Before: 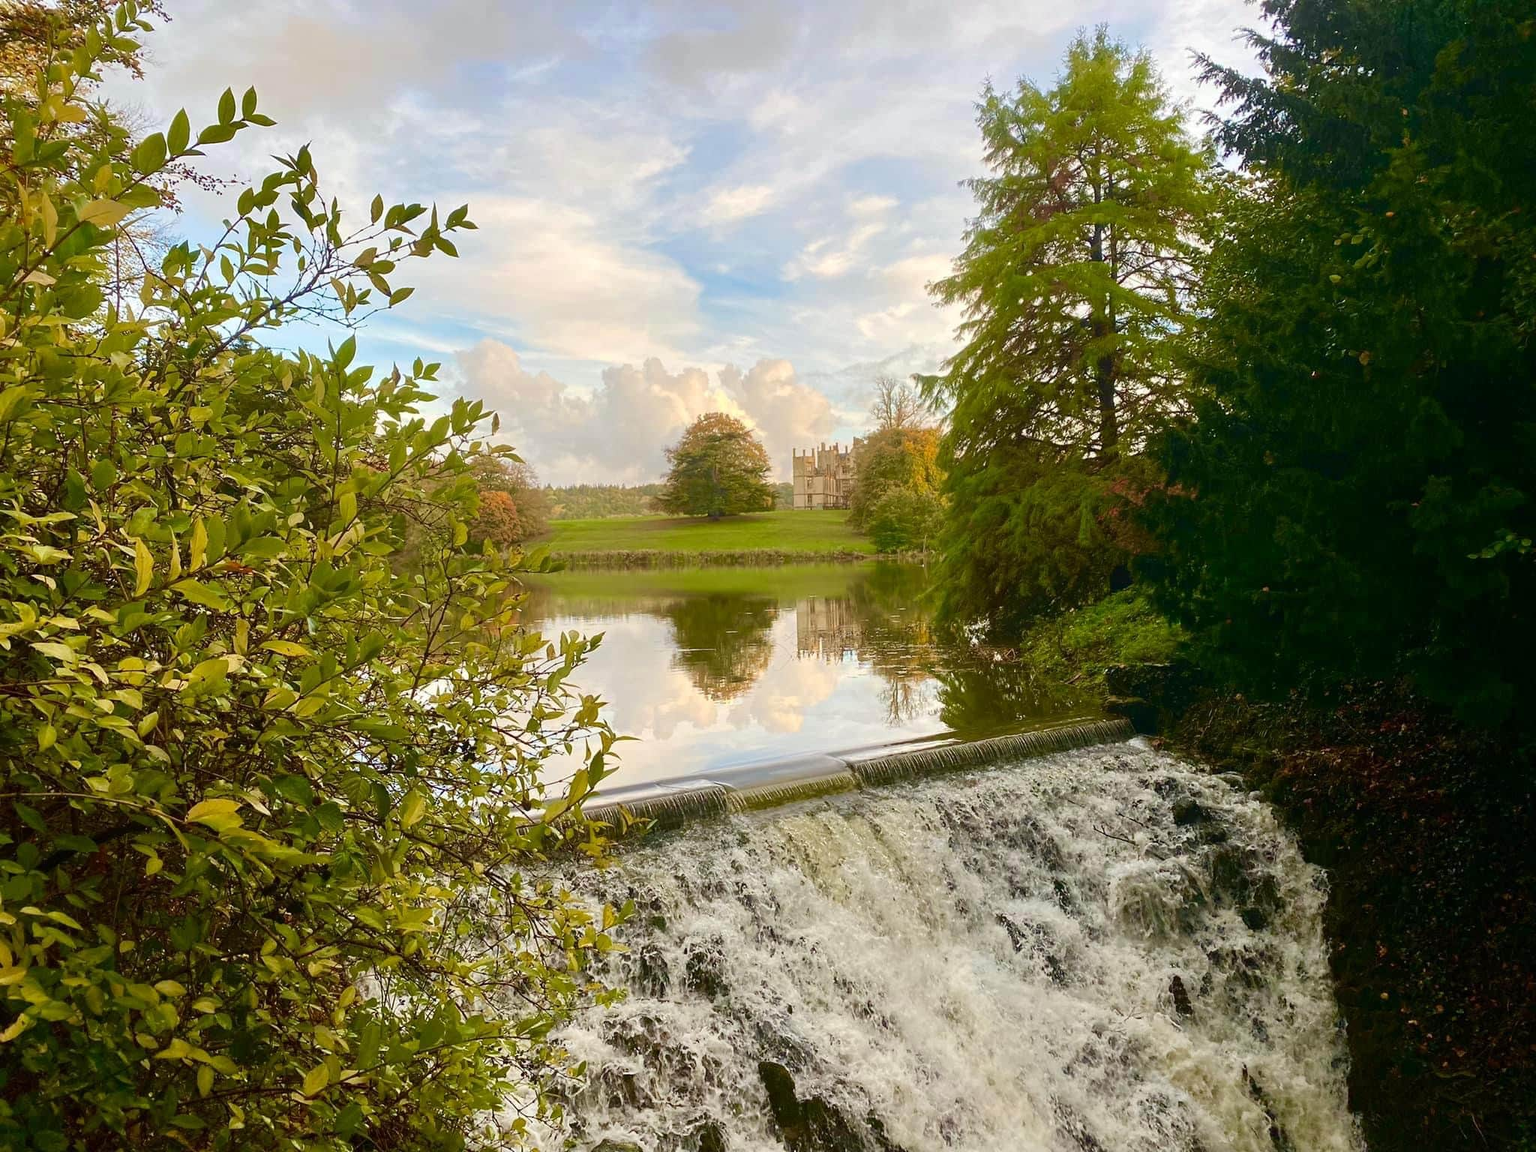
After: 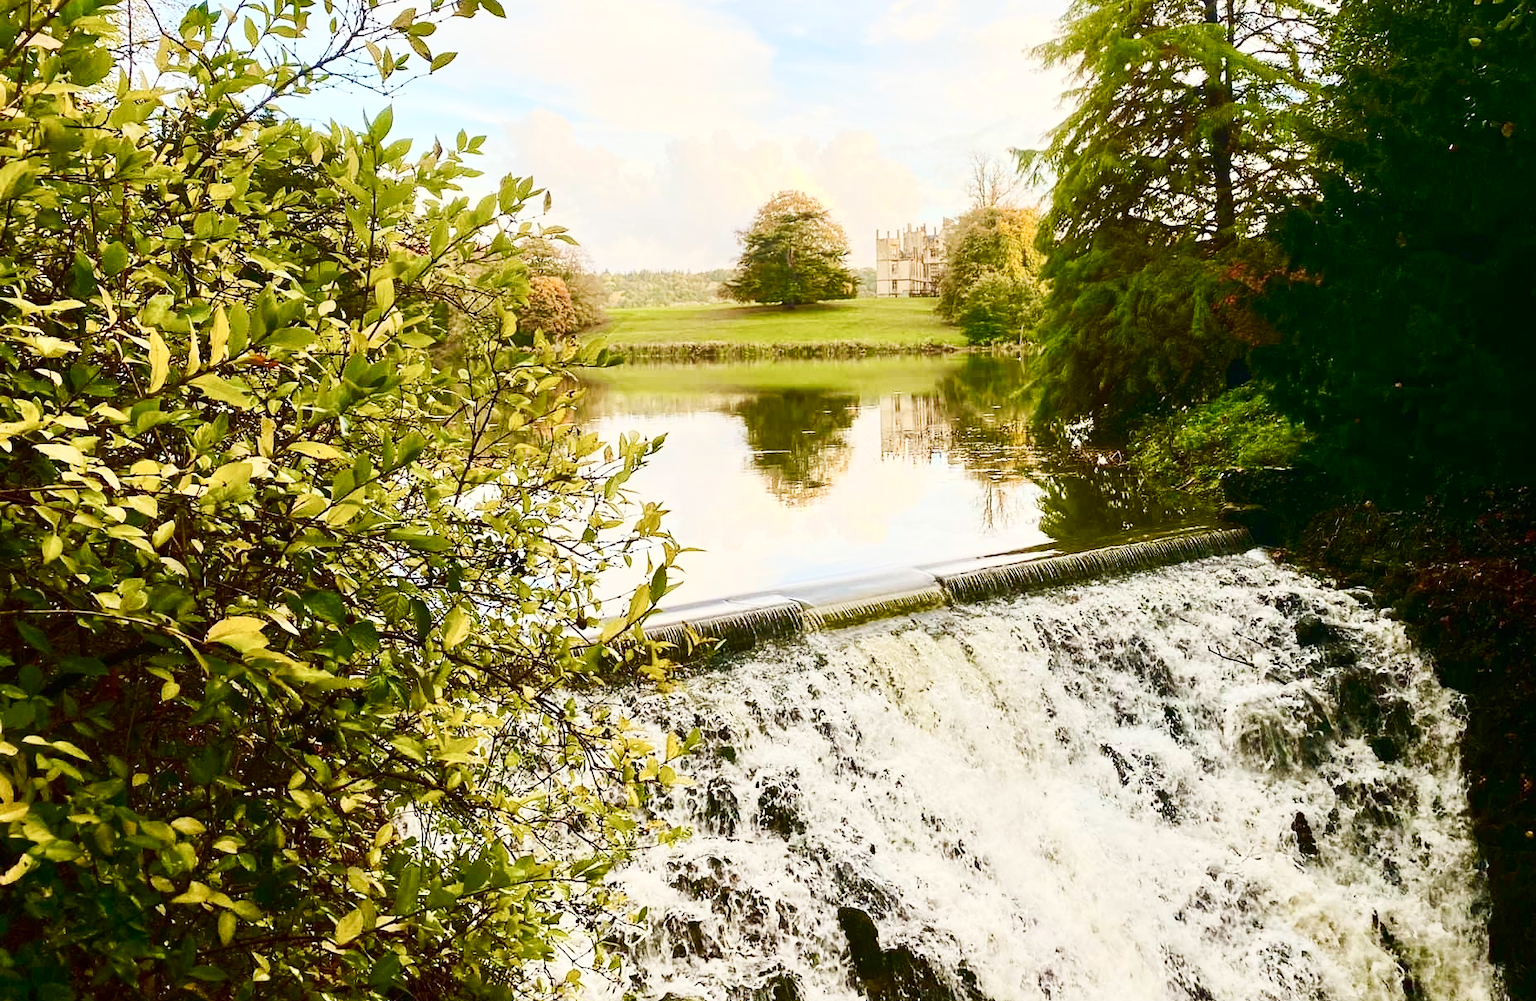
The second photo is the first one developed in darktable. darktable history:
crop: top 20.916%, right 9.437%, bottom 0.316%
color contrast: green-magenta contrast 0.84, blue-yellow contrast 0.86
contrast brightness saturation: contrast 0.4, brightness 0.1, saturation 0.21
tone curve: curves: ch0 [(0, 0) (0.003, 0.003) (0.011, 0.014) (0.025, 0.031) (0.044, 0.055) (0.069, 0.086) (0.1, 0.124) (0.136, 0.168) (0.177, 0.22) (0.224, 0.278) (0.277, 0.344) (0.335, 0.426) (0.399, 0.515) (0.468, 0.597) (0.543, 0.672) (0.623, 0.746) (0.709, 0.815) (0.801, 0.881) (0.898, 0.939) (1, 1)], preserve colors none
